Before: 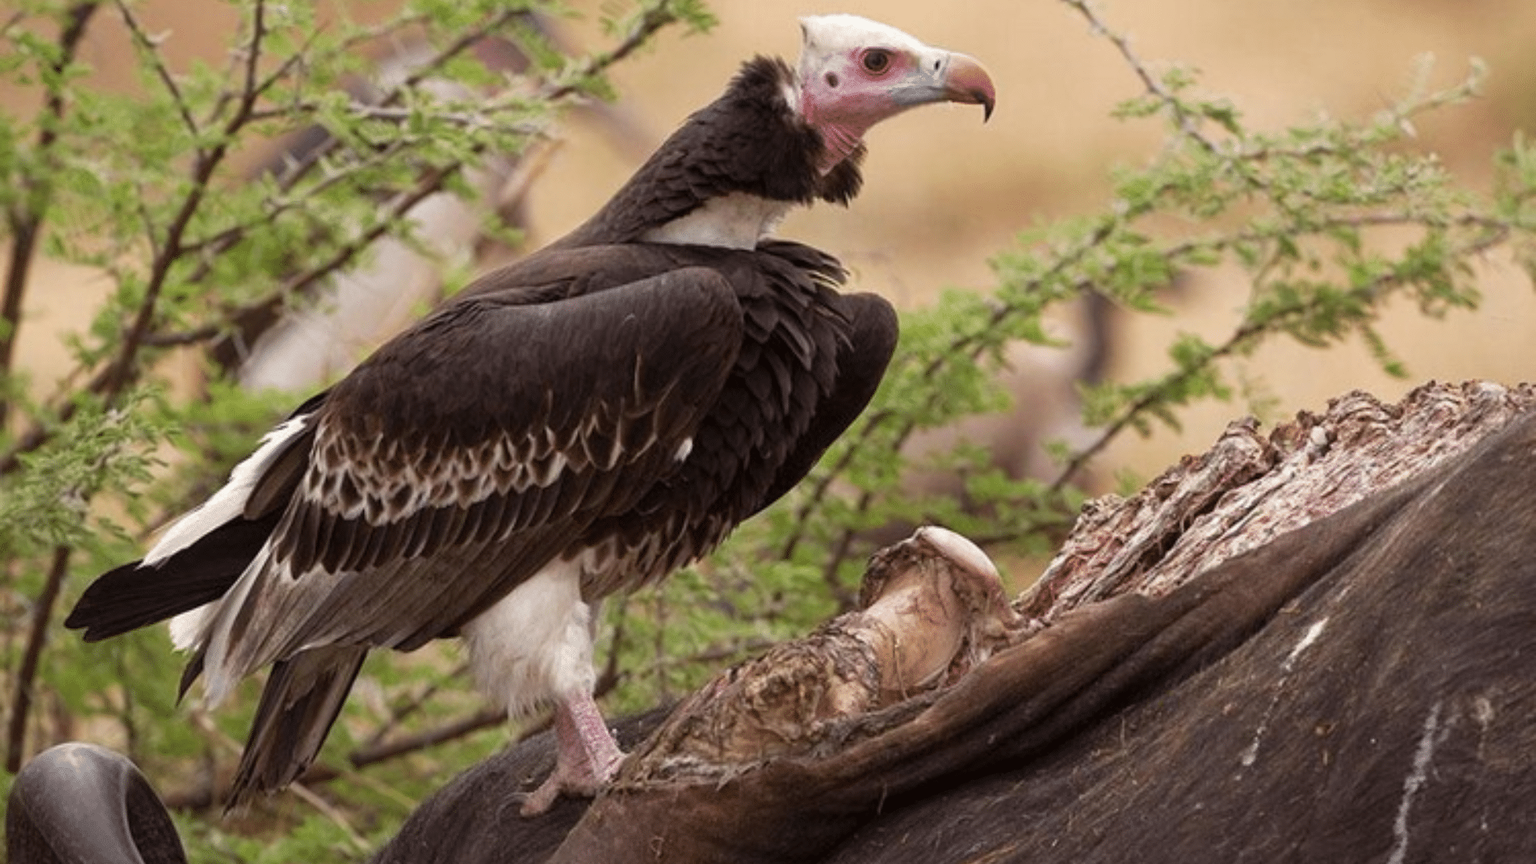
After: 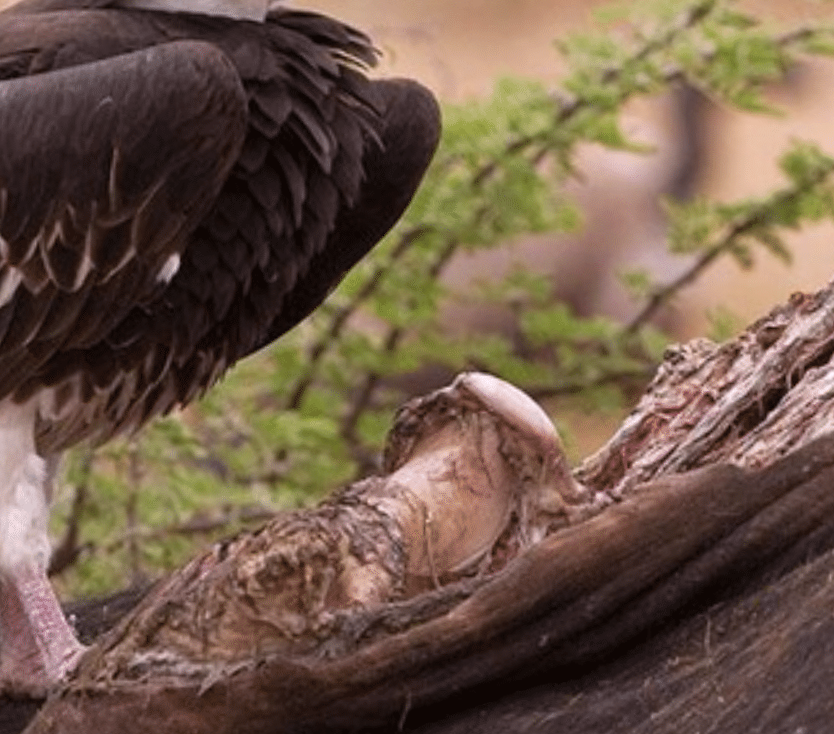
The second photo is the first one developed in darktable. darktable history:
crop: left 35.432%, top 26.233%, right 20.145%, bottom 3.432%
rotate and perspective: rotation 1.57°, crop left 0.018, crop right 0.982, crop top 0.039, crop bottom 0.961
white balance: red 1.05, blue 1.072
color zones: curves: ch0 [(0.068, 0.464) (0.25, 0.5) (0.48, 0.508) (0.75, 0.536) (0.886, 0.476) (0.967, 0.456)]; ch1 [(0.066, 0.456) (0.25, 0.5) (0.616, 0.508) (0.746, 0.56) (0.934, 0.444)]
